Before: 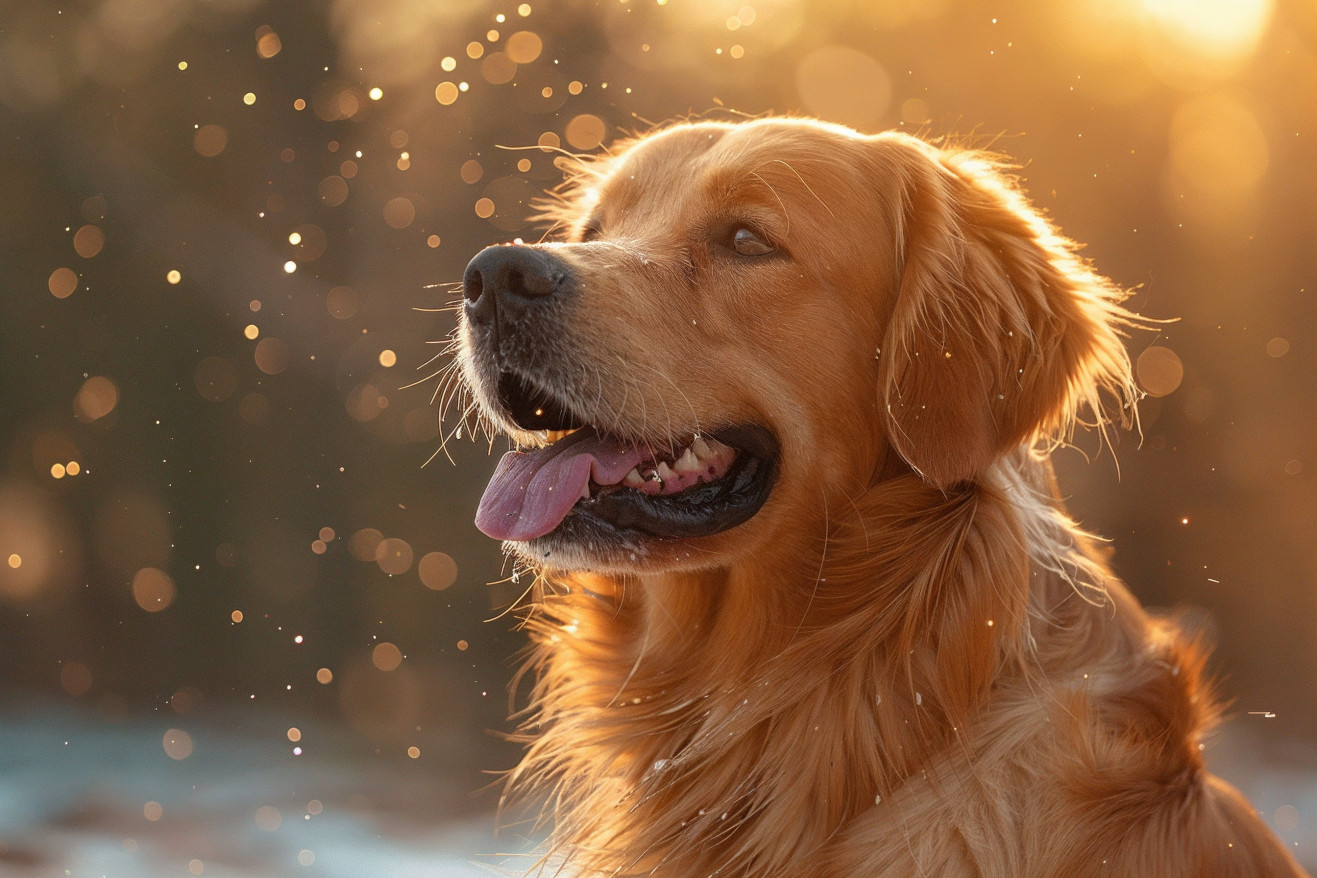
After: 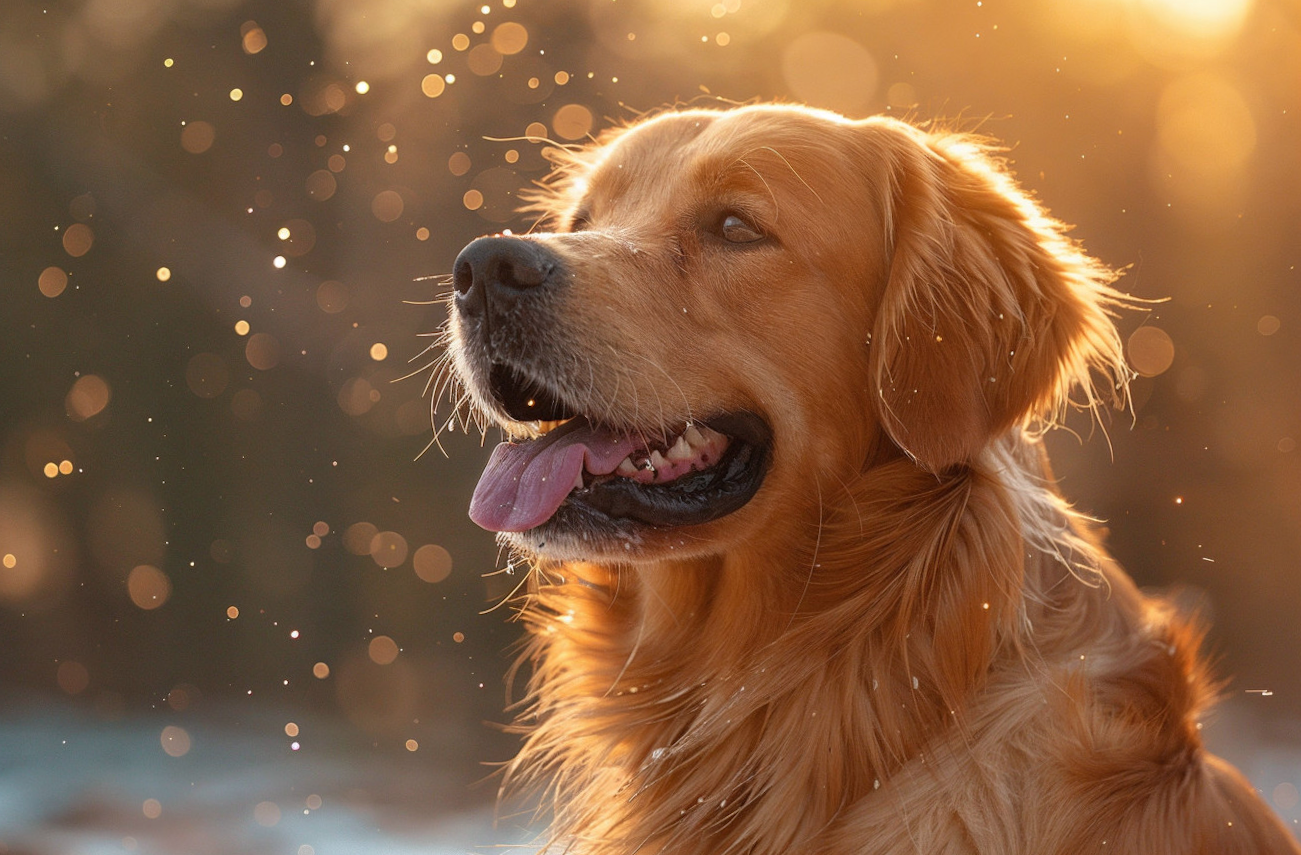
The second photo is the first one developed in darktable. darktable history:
rotate and perspective: rotation -1°, crop left 0.011, crop right 0.989, crop top 0.025, crop bottom 0.975
white balance: red 1.004, blue 1.024
